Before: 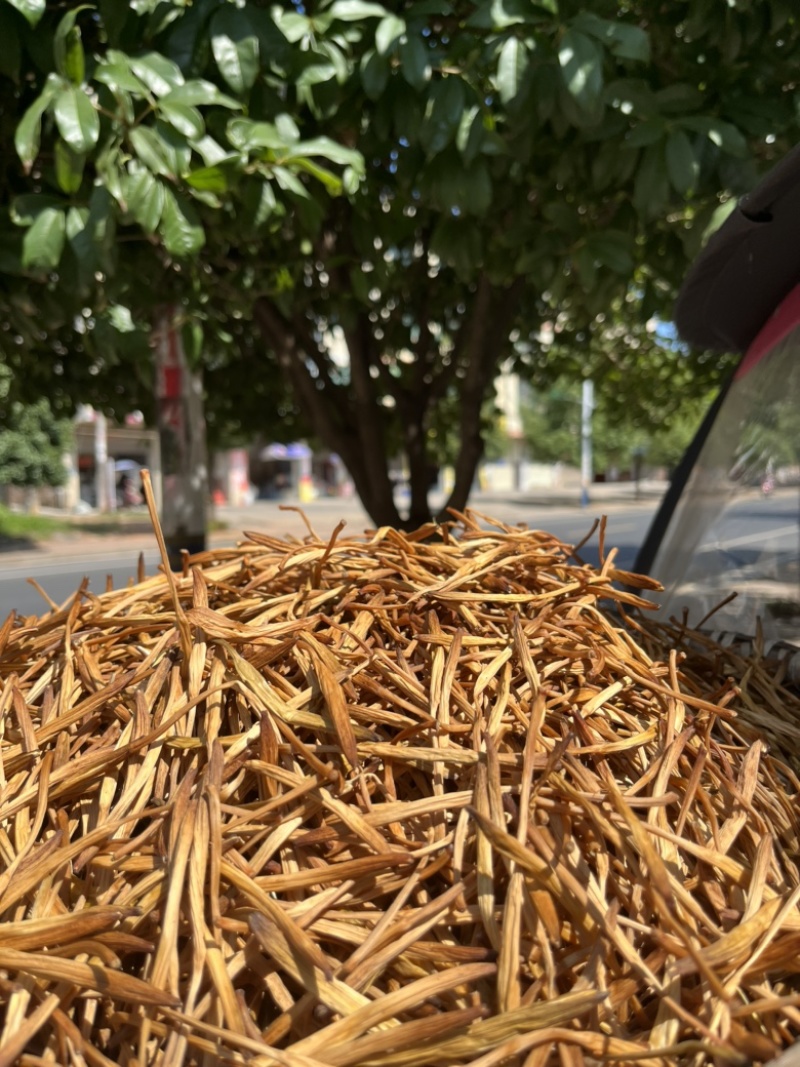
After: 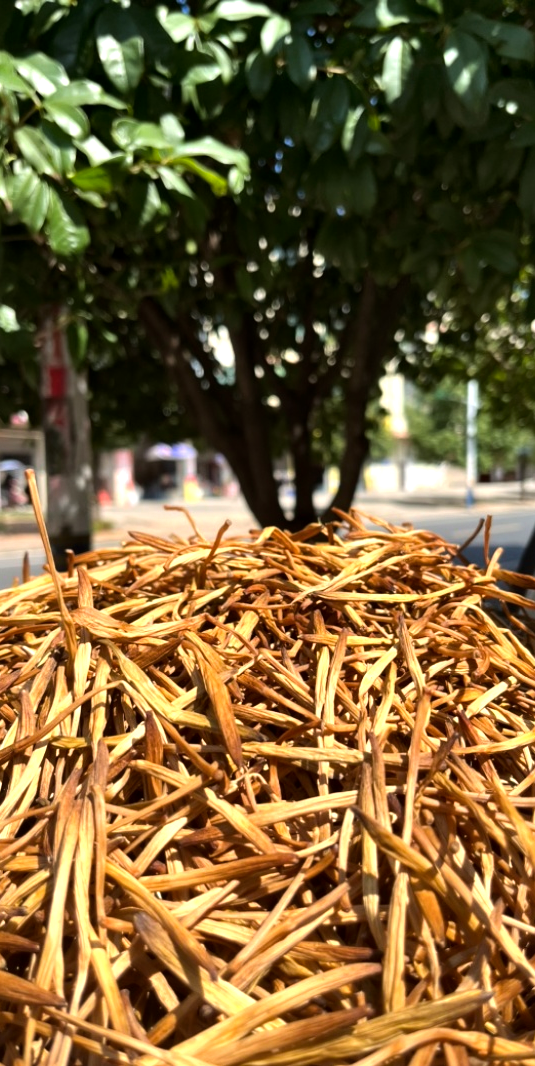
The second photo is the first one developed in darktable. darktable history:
local contrast: mode bilateral grid, contrast 28, coarseness 17, detail 116%, midtone range 0.2
color balance rgb: perceptual saturation grading › global saturation 0.335%
crop and rotate: left 14.428%, right 18.616%
tone equalizer: -8 EV -0.717 EV, -7 EV -0.737 EV, -6 EV -0.577 EV, -5 EV -0.391 EV, -3 EV 0.382 EV, -2 EV 0.6 EV, -1 EV 0.683 EV, +0 EV 0.773 EV, smoothing diameter 2.1%, edges refinement/feathering 23.04, mask exposure compensation -1.57 EV, filter diffusion 5
